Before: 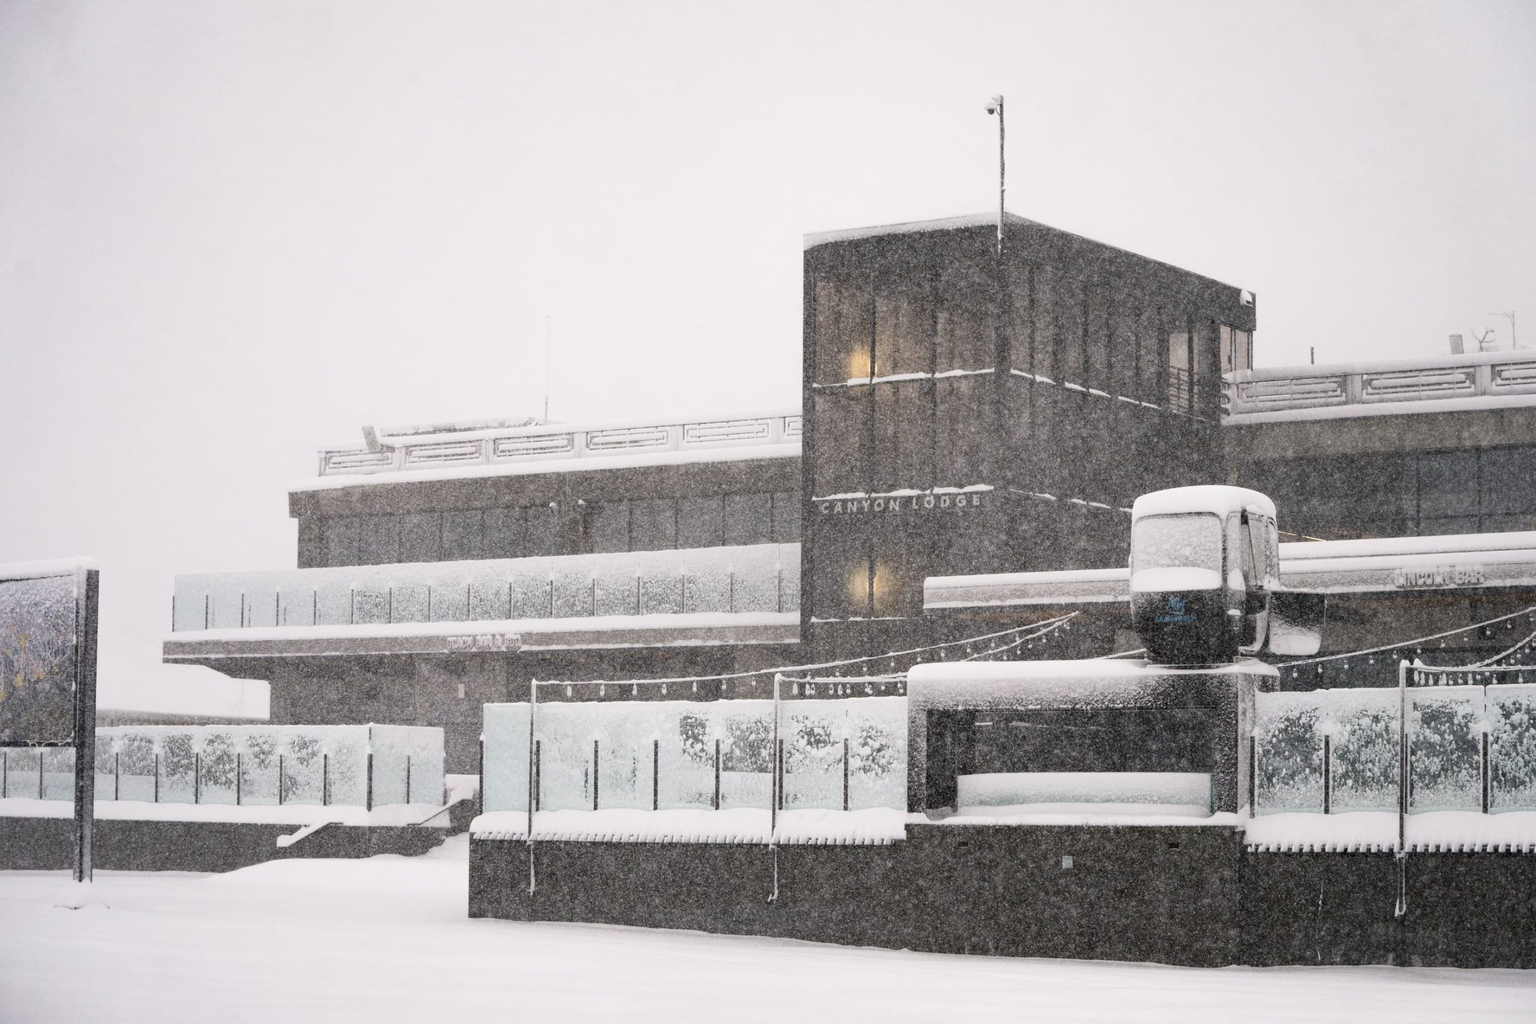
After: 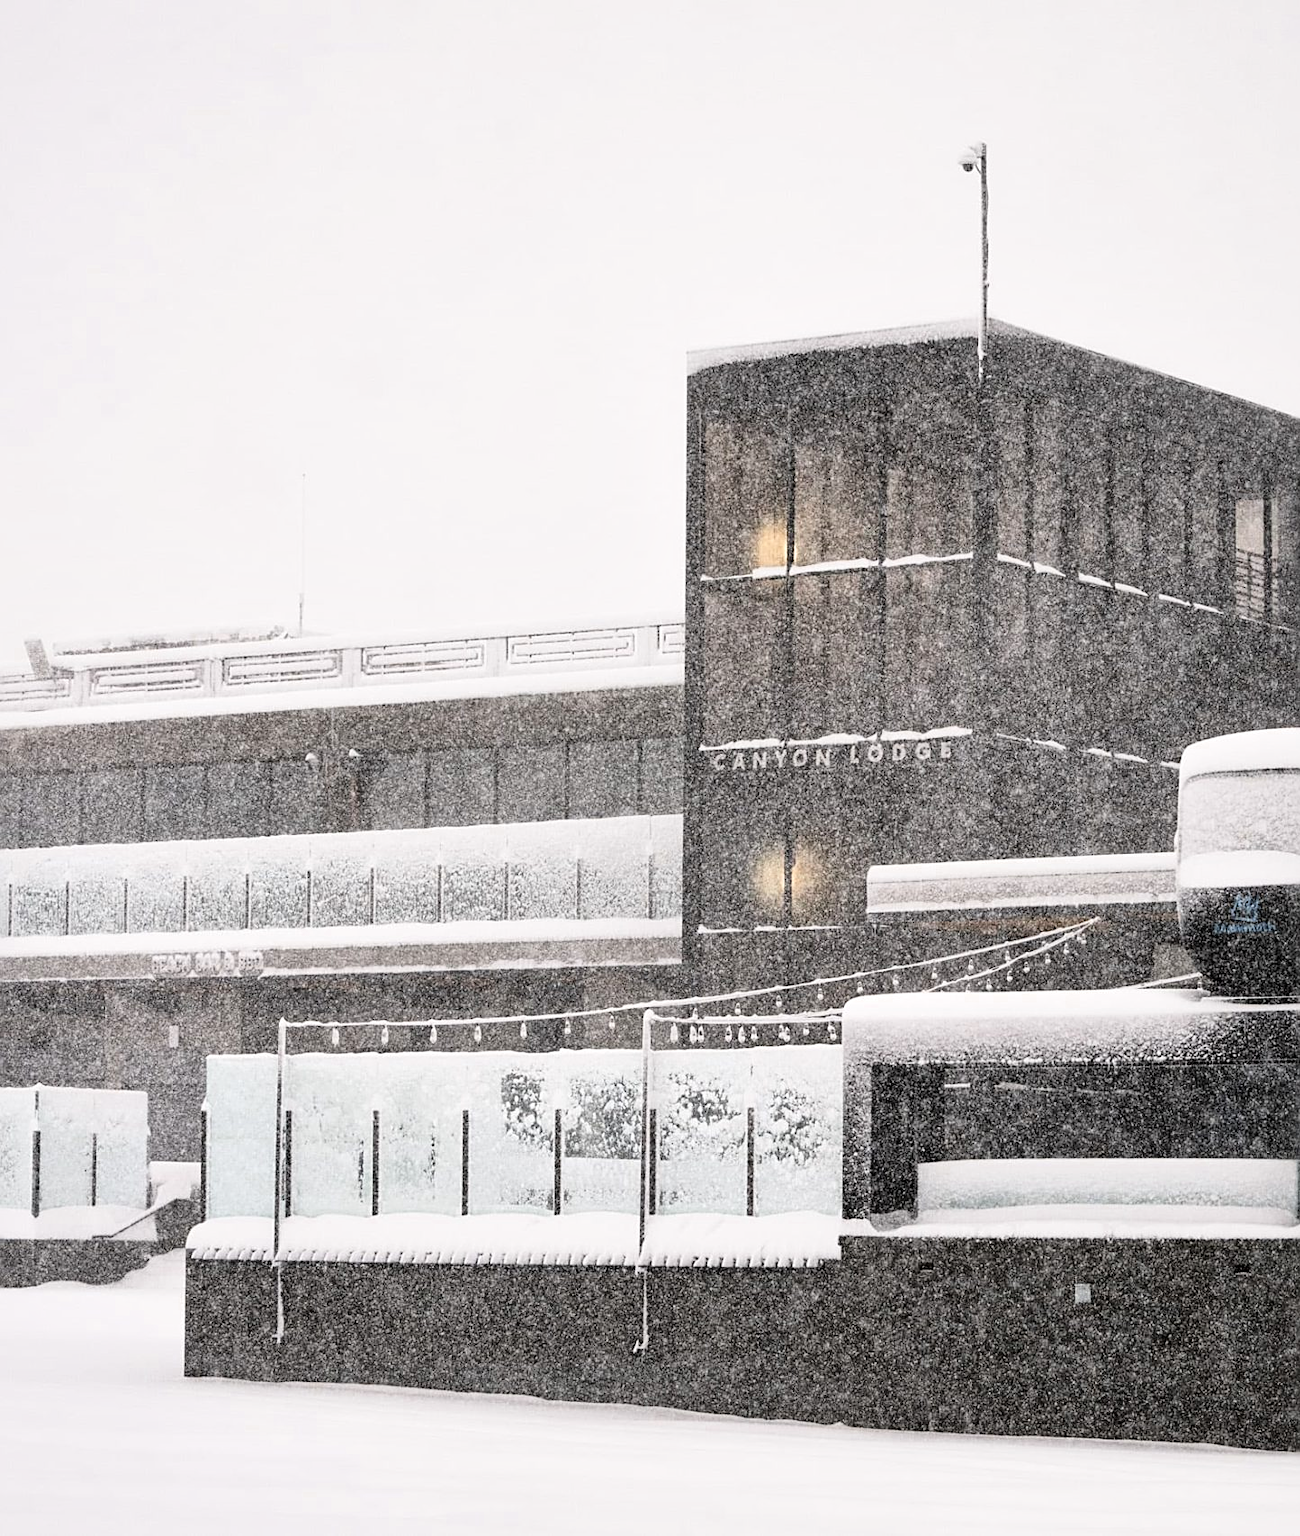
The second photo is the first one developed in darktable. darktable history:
local contrast: mode bilateral grid, contrast 20, coarseness 49, detail 139%, midtone range 0.2
sharpen: on, module defaults
color zones: curves: ch0 [(0, 0.5) (0.125, 0.4) (0.25, 0.5) (0.375, 0.4) (0.5, 0.4) (0.625, 0.6) (0.75, 0.6) (0.875, 0.5)]; ch1 [(0, 0.4) (0.125, 0.5) (0.25, 0.4) (0.375, 0.4) (0.5, 0.4) (0.625, 0.4) (0.75, 0.5) (0.875, 0.4)]; ch2 [(0, 0.6) (0.125, 0.5) (0.25, 0.5) (0.375, 0.6) (0.5, 0.6) (0.625, 0.5) (0.75, 0.5) (0.875, 0.5)]
crop and rotate: left 22.529%, right 21.005%
tone curve: curves: ch0 [(0, 0) (0.004, 0.001) (0.133, 0.112) (0.325, 0.362) (0.832, 0.893) (1, 1)]
color calibration: illuminant same as pipeline (D50), adaptation XYZ, x 0.346, y 0.359, temperature 5020.72 K
